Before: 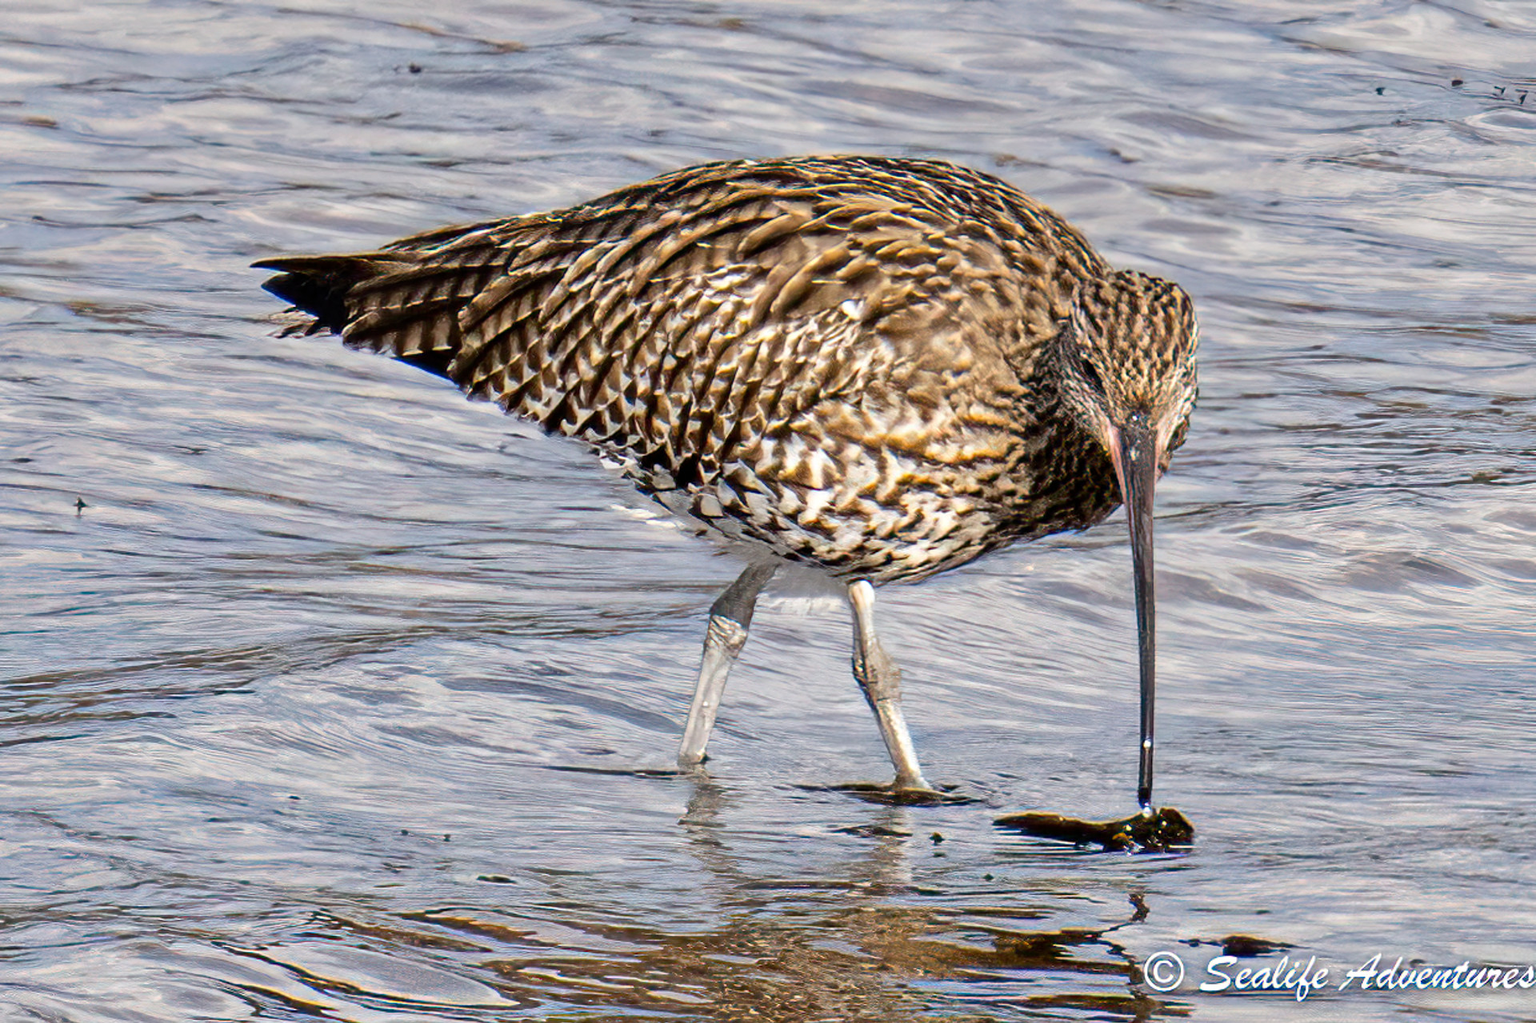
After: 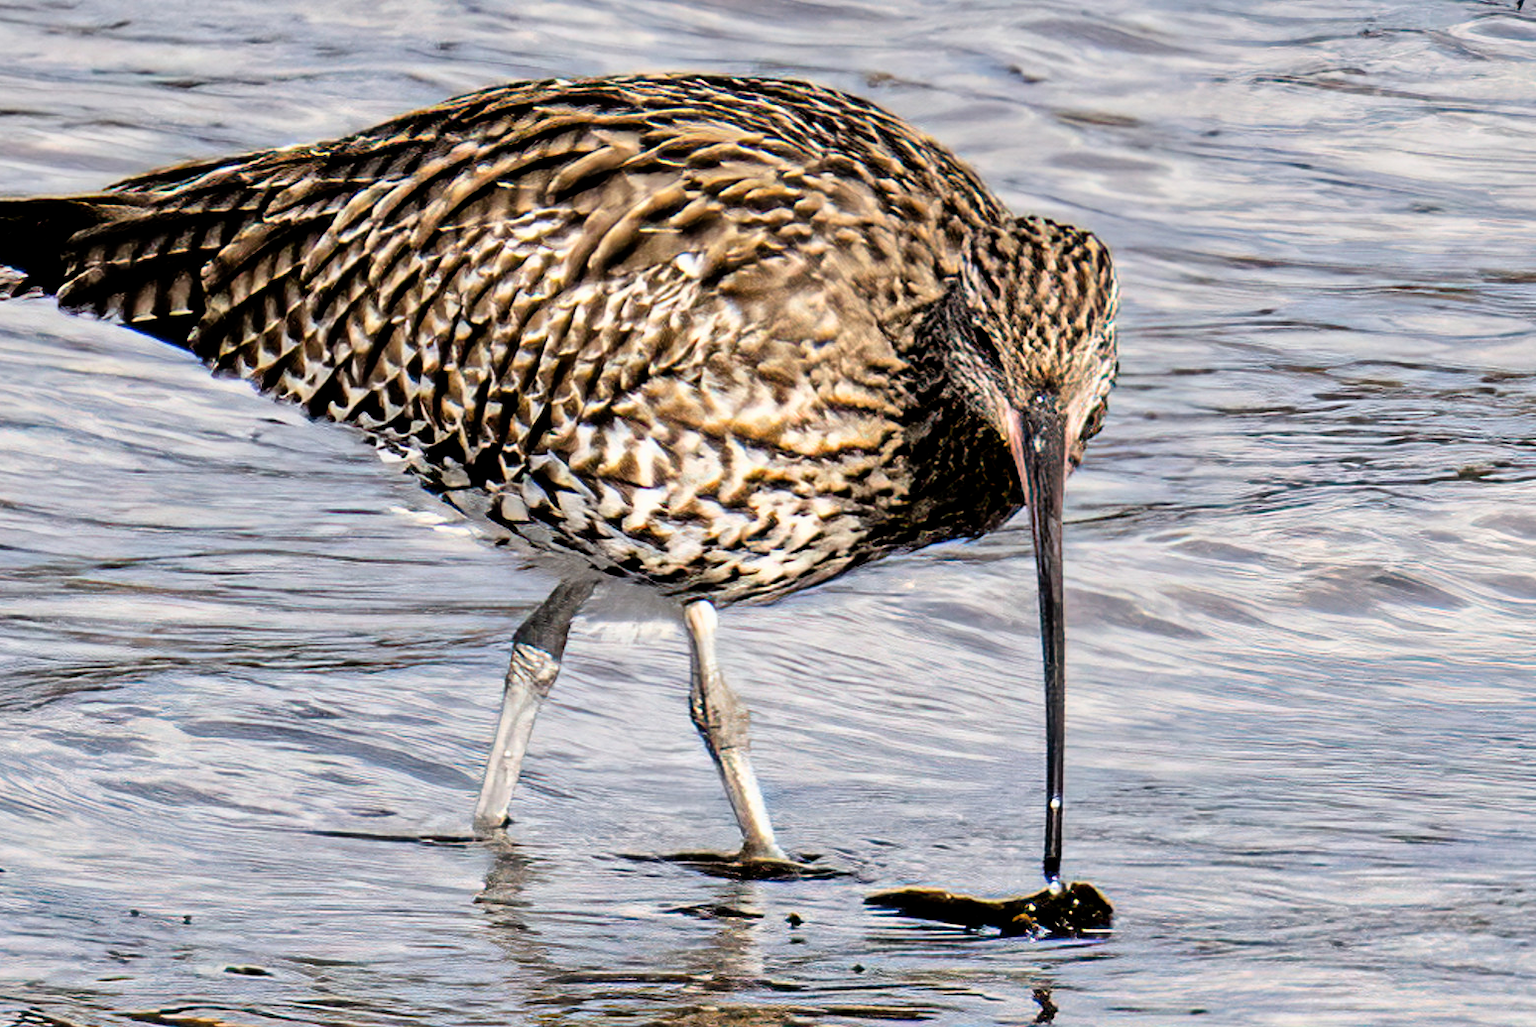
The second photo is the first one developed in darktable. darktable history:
crop: left 19.312%, top 9.43%, right 0%, bottom 9.566%
filmic rgb: middle gray luminance 8.96%, black relative exposure -6.34 EV, white relative exposure 2.71 EV, target black luminance 0%, hardness 4.79, latitude 74.11%, contrast 1.332, shadows ↔ highlights balance 9.6%, color science v6 (2022)
